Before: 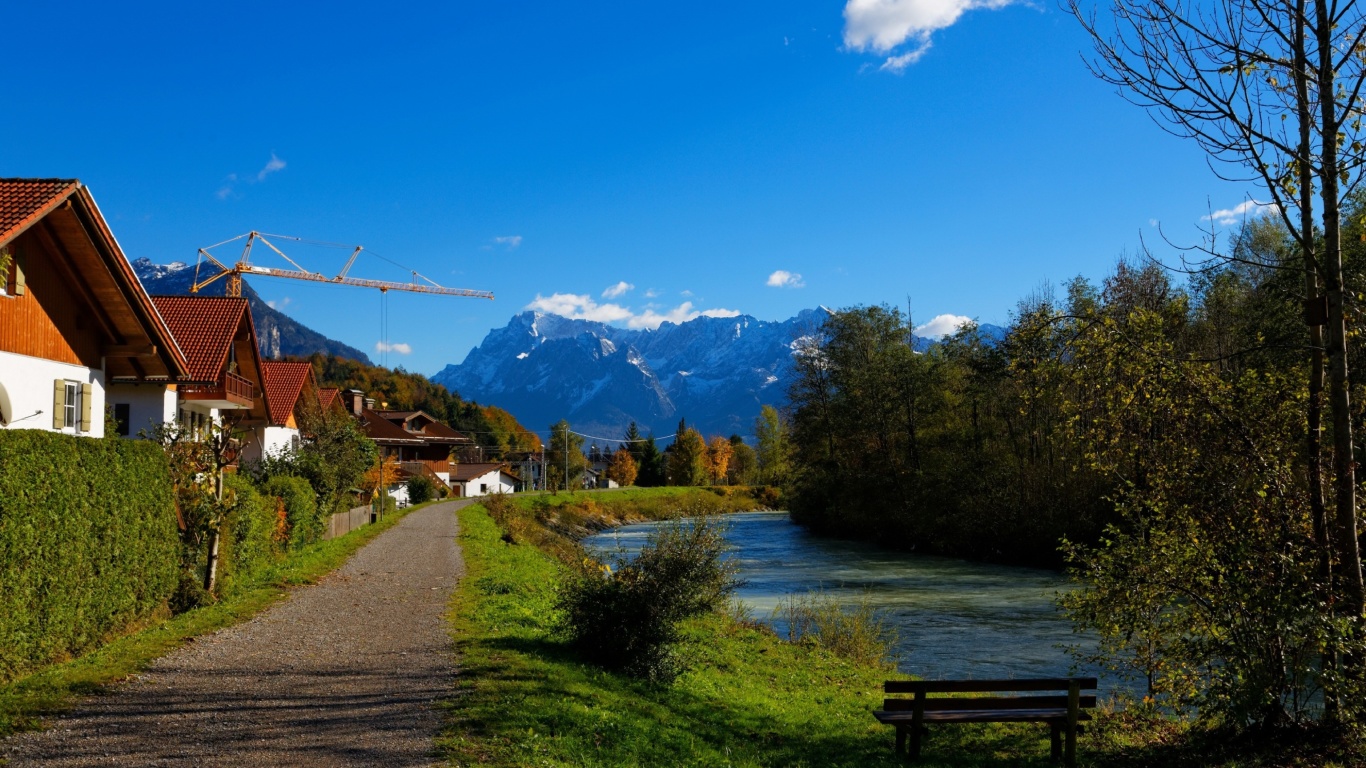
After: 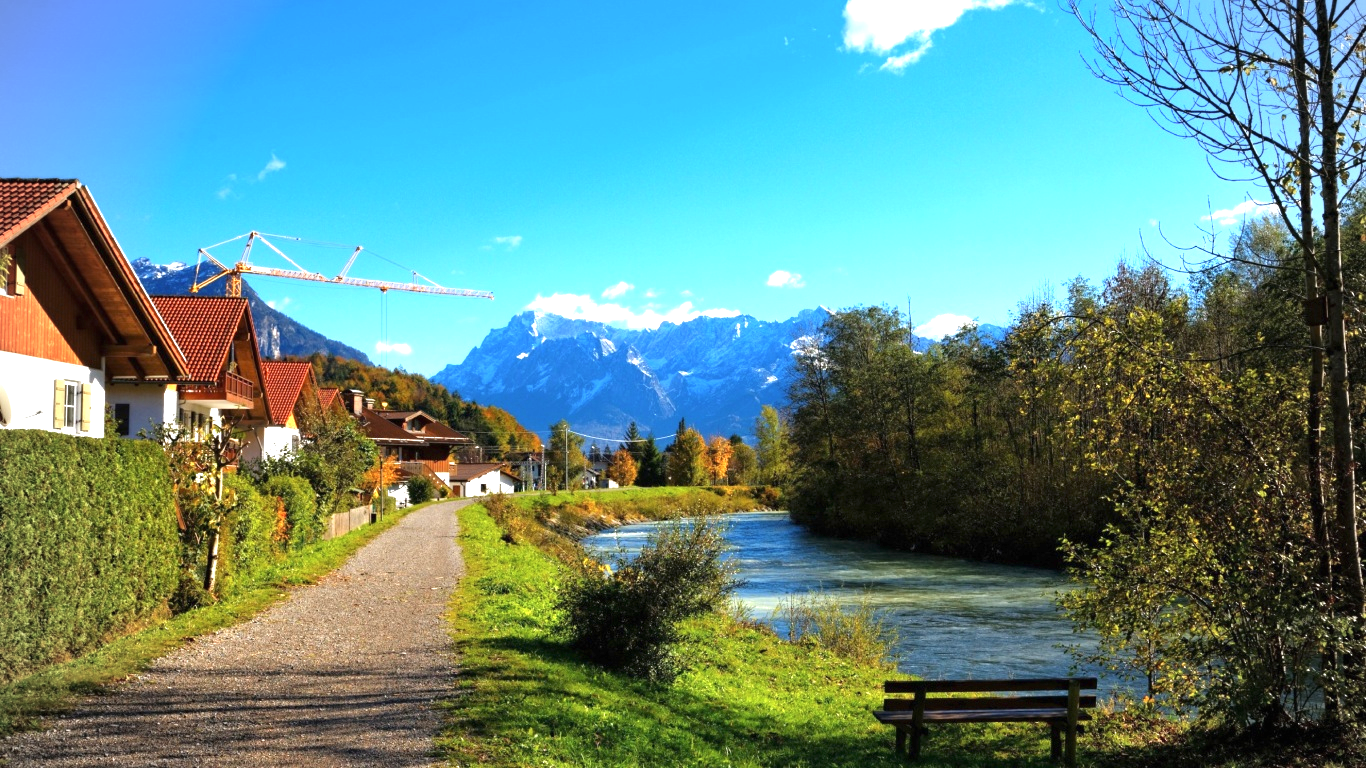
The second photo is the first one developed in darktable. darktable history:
vignetting: on, module defaults
exposure: black level correction 0, exposure 1.515 EV, compensate exposure bias true, compensate highlight preservation false
contrast brightness saturation: saturation -0.048
